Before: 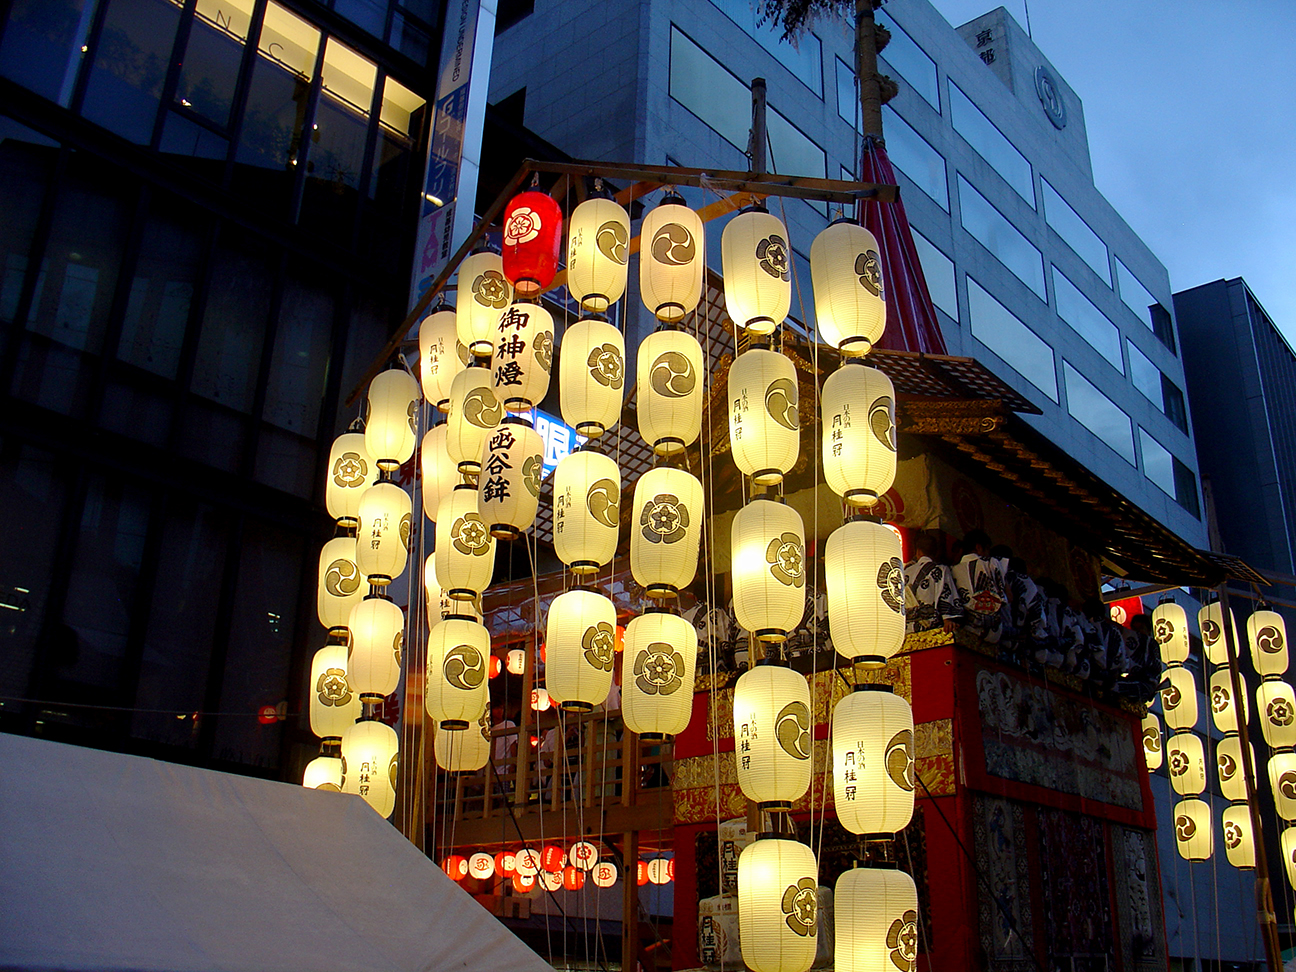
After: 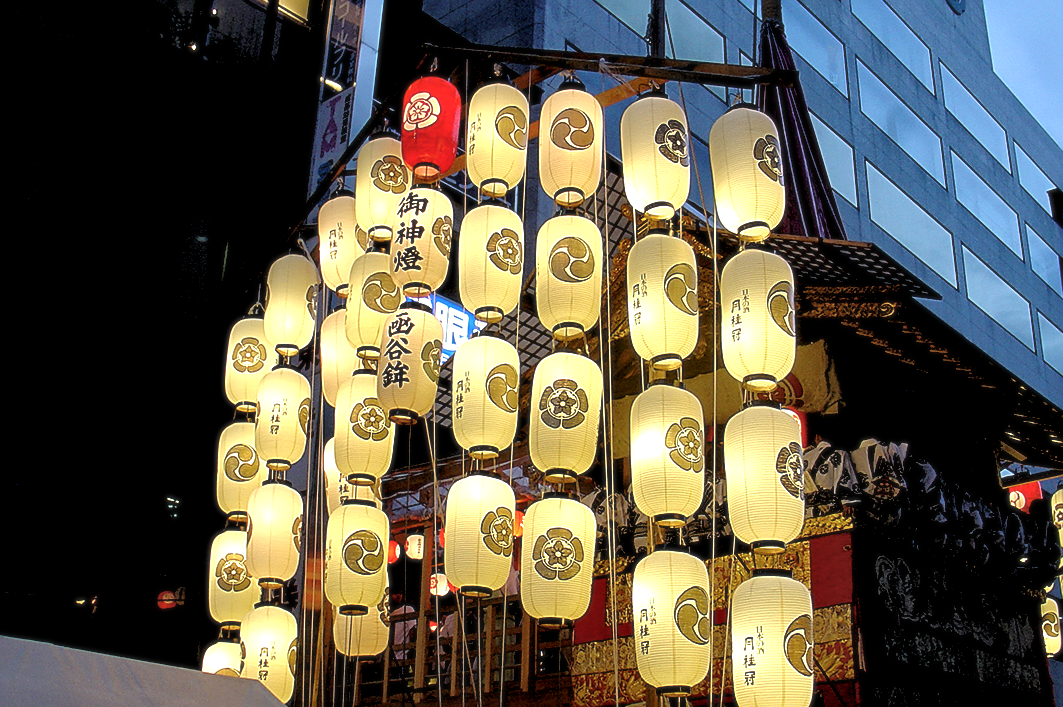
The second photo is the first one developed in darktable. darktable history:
crop: left 7.856%, top 11.836%, right 10.12%, bottom 15.387%
sharpen: on, module defaults
soften: size 10%, saturation 50%, brightness 0.2 EV, mix 10%
local contrast: mode bilateral grid, contrast 20, coarseness 50, detail 171%, midtone range 0.2
rgb levels: levels [[0.013, 0.434, 0.89], [0, 0.5, 1], [0, 0.5, 1]]
